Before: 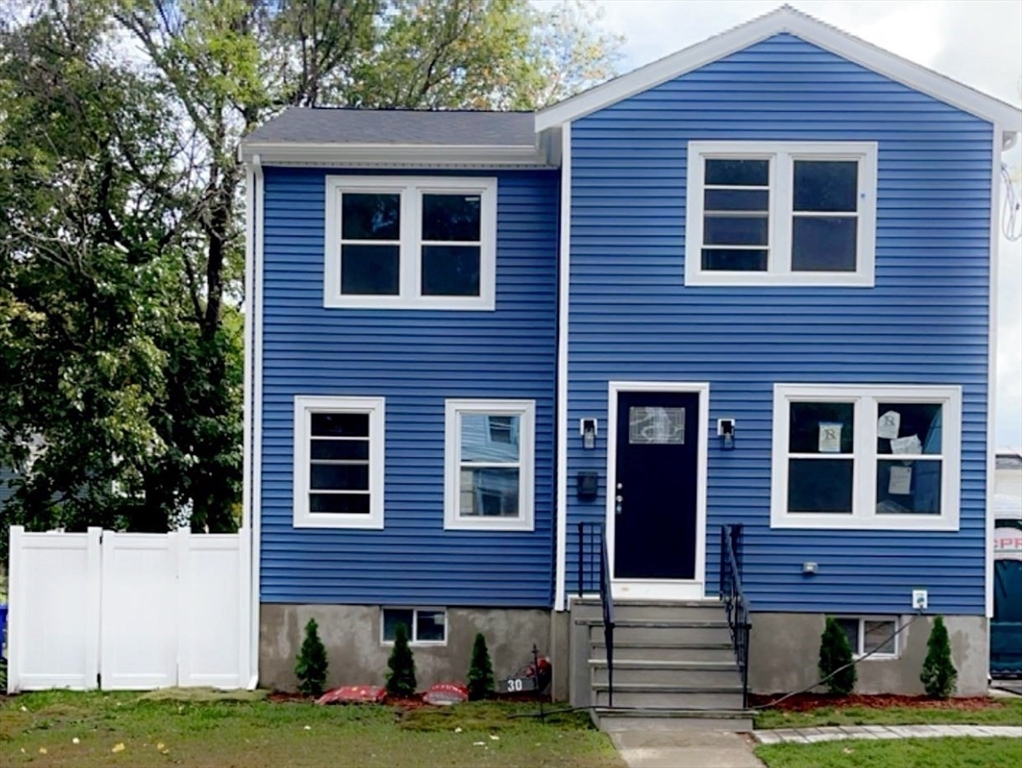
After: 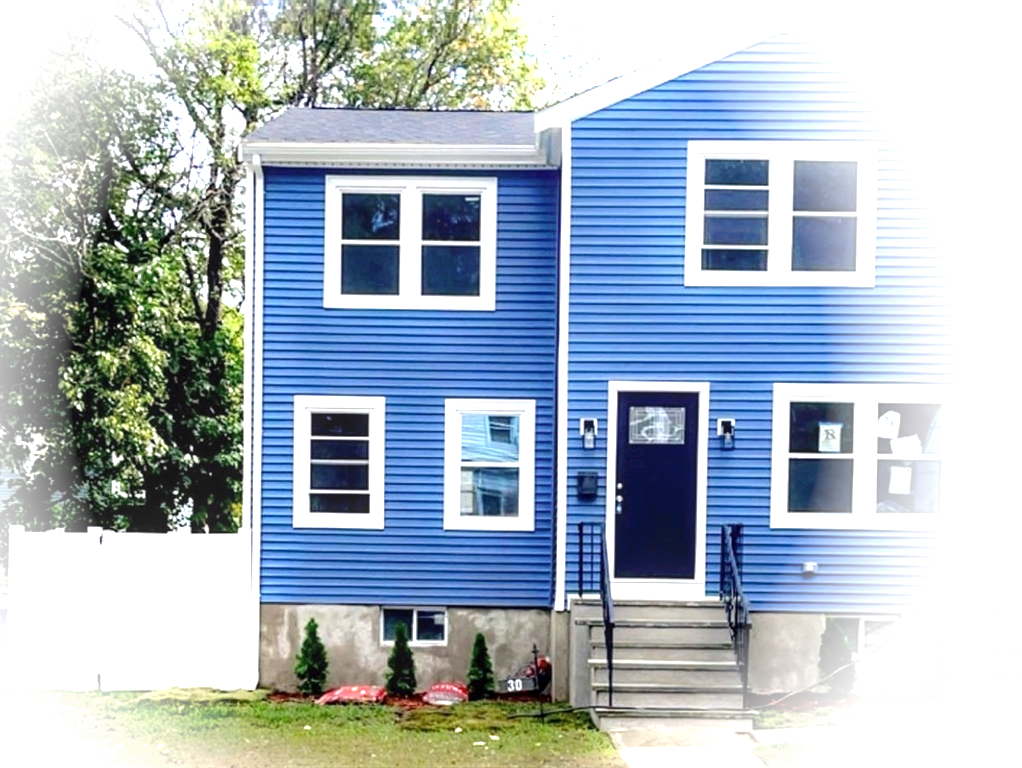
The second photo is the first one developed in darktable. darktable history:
vignetting: fall-off start 75.91%, fall-off radius 28.68%, brightness 0.983, saturation -0.491, center (-0.123, -0.005), width/height ratio 0.973, unbound false
local contrast: on, module defaults
exposure: black level correction 0, exposure 1.376 EV, compensate highlight preservation false
